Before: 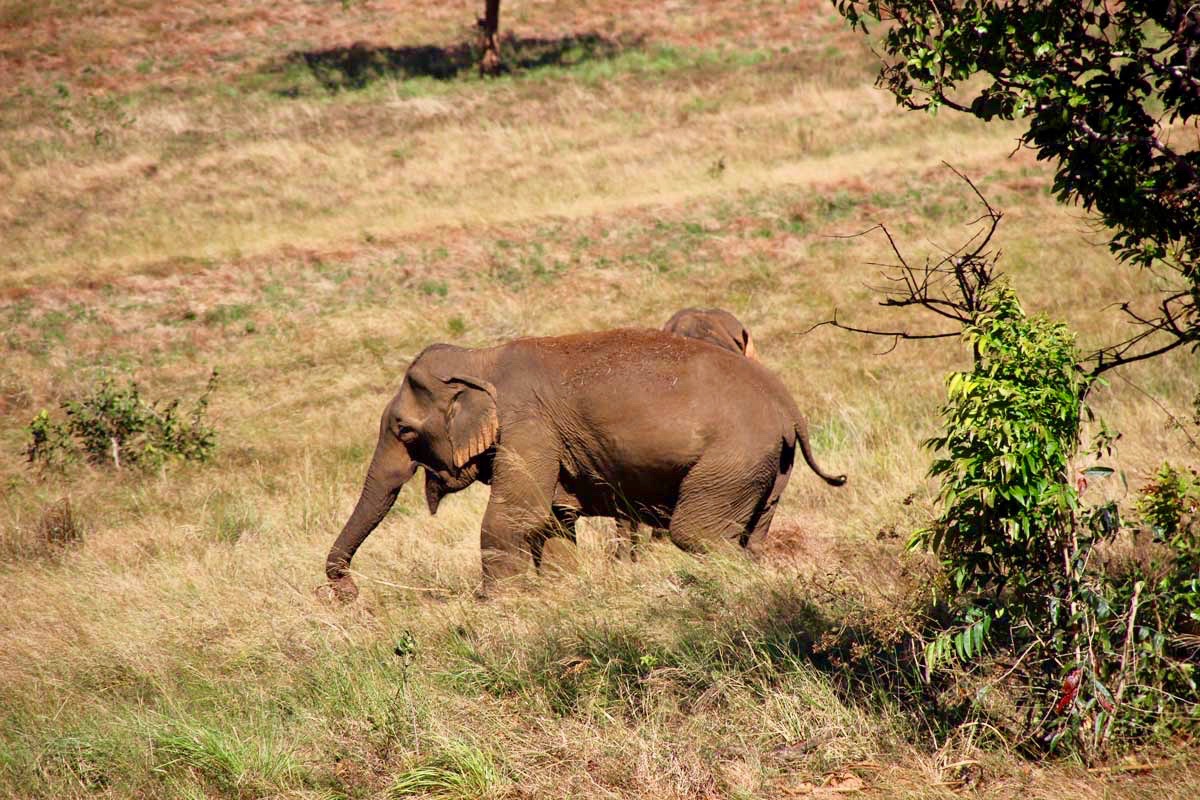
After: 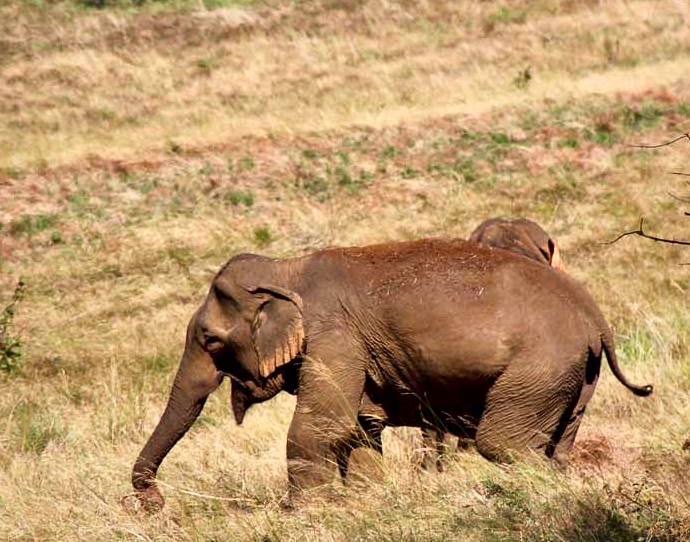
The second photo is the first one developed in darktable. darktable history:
crop: left 16.217%, top 11.355%, right 26.263%, bottom 20.774%
local contrast: mode bilateral grid, contrast 26, coarseness 60, detail 151%, midtone range 0.2
